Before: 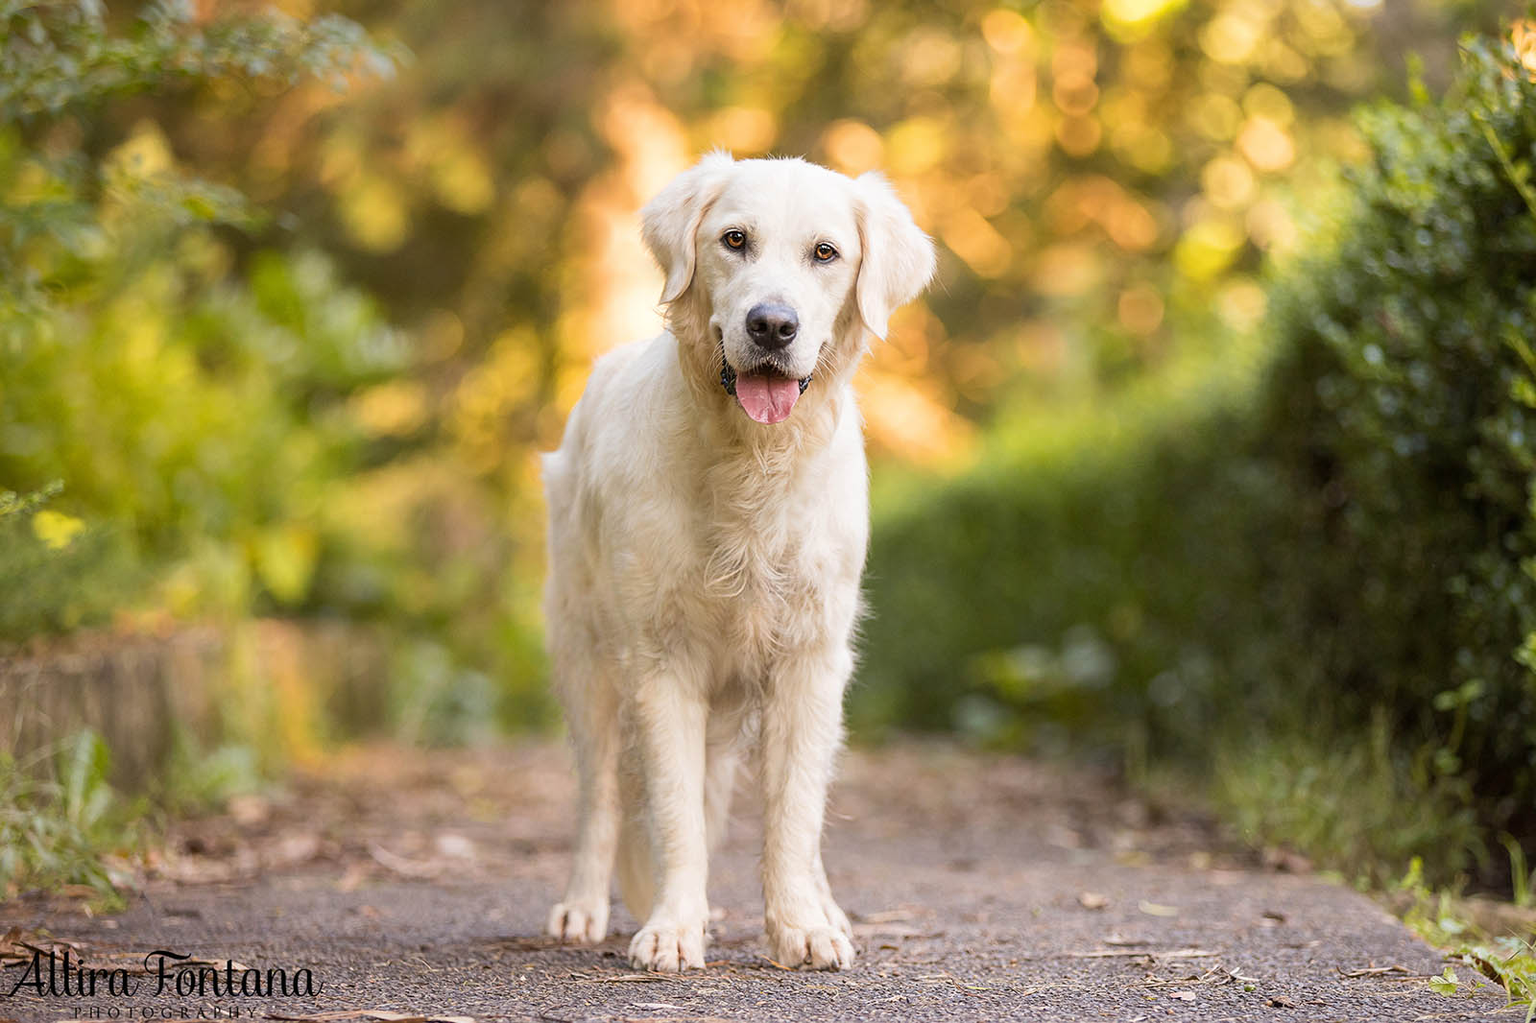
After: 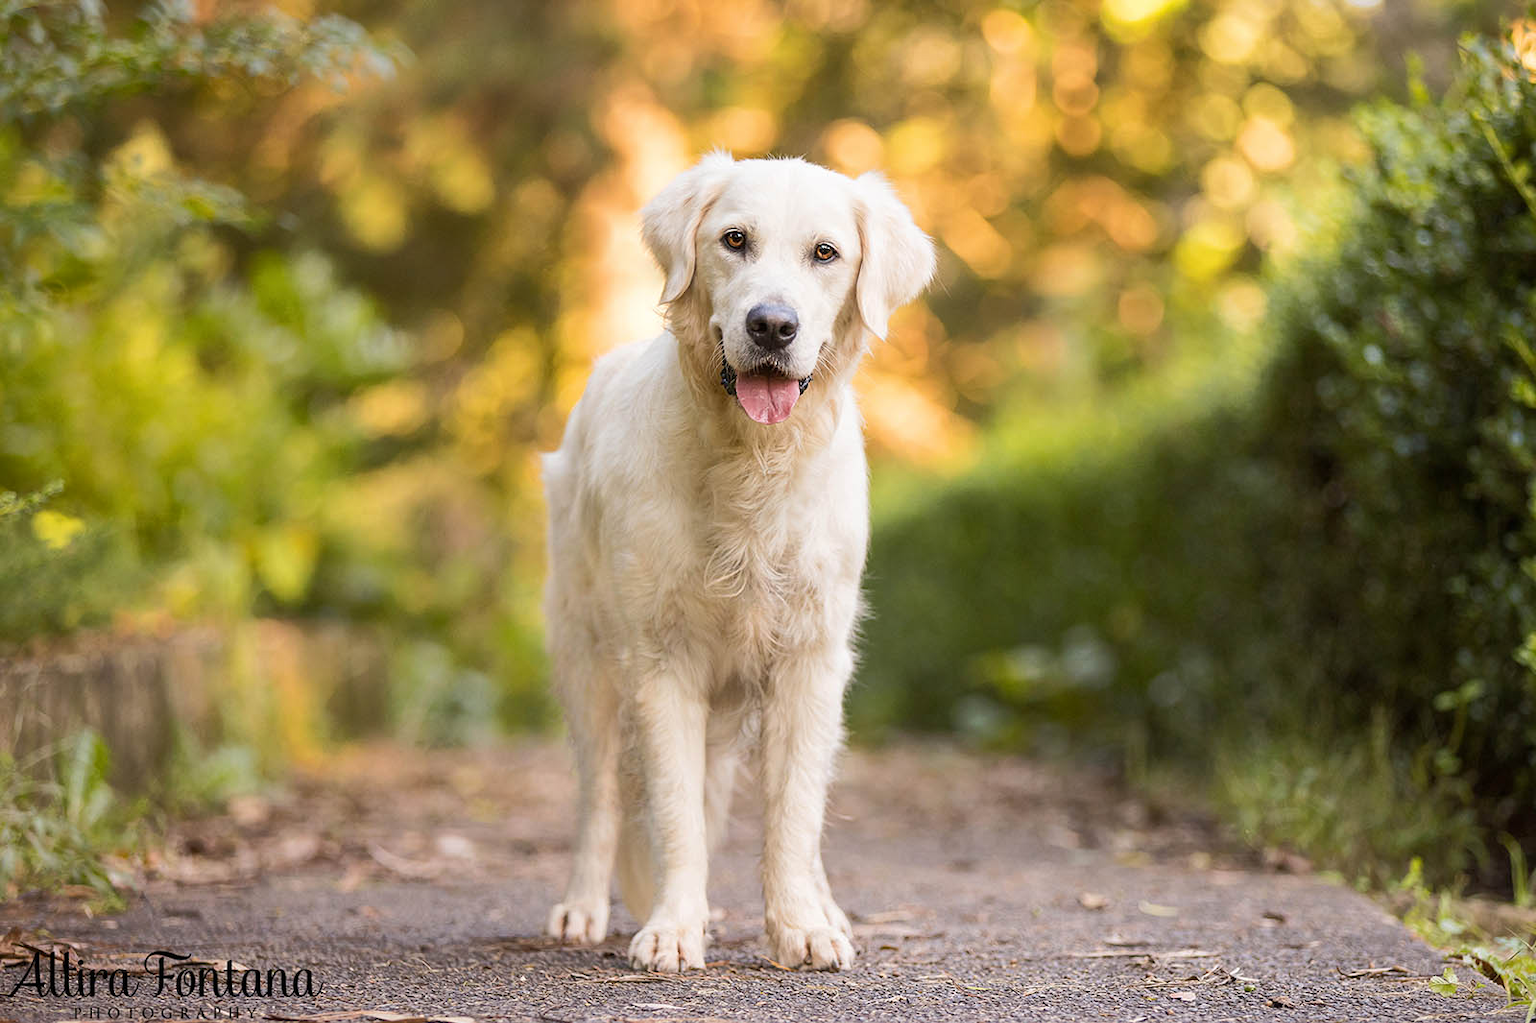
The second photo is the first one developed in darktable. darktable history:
tone curve: curves: ch0 [(0, 0) (0.003, 0.003) (0.011, 0.011) (0.025, 0.024) (0.044, 0.043) (0.069, 0.067) (0.1, 0.096) (0.136, 0.131) (0.177, 0.171) (0.224, 0.217) (0.277, 0.268) (0.335, 0.324) (0.399, 0.386) (0.468, 0.453) (0.543, 0.547) (0.623, 0.626) (0.709, 0.712) (0.801, 0.802) (0.898, 0.898) (1, 1)], color space Lab, independent channels, preserve colors none
